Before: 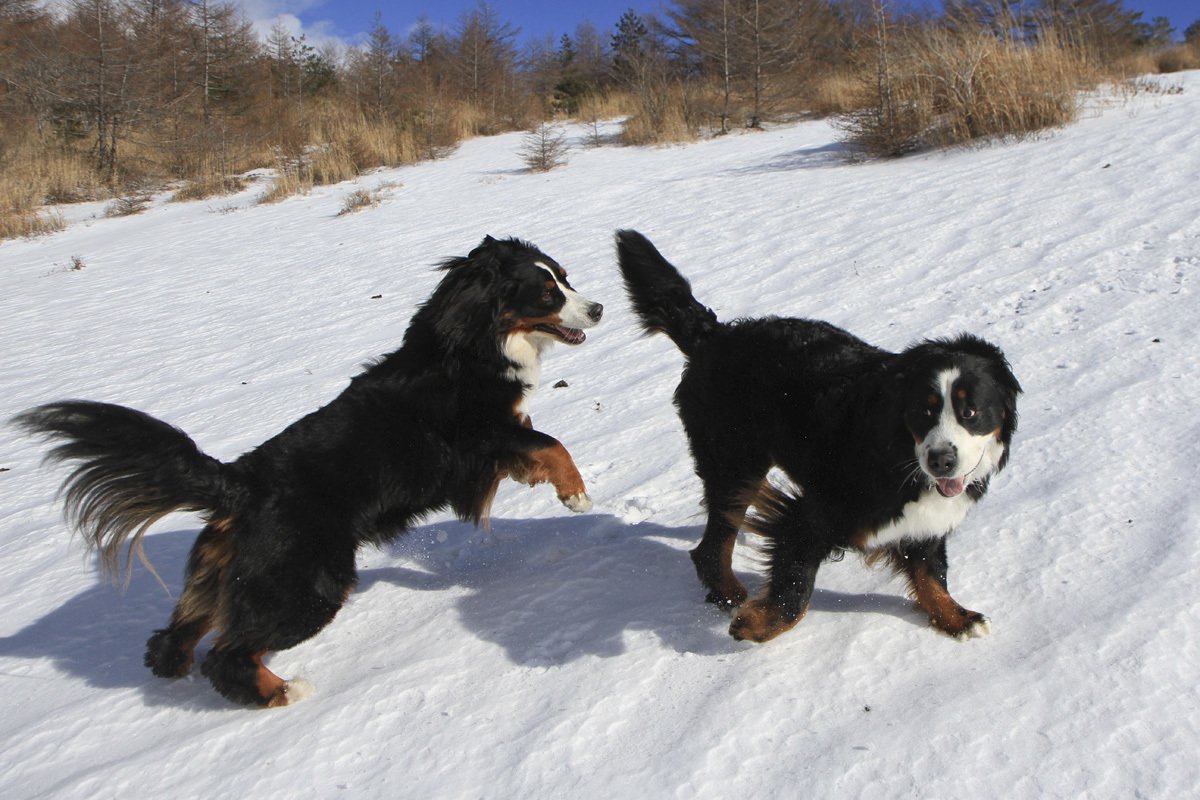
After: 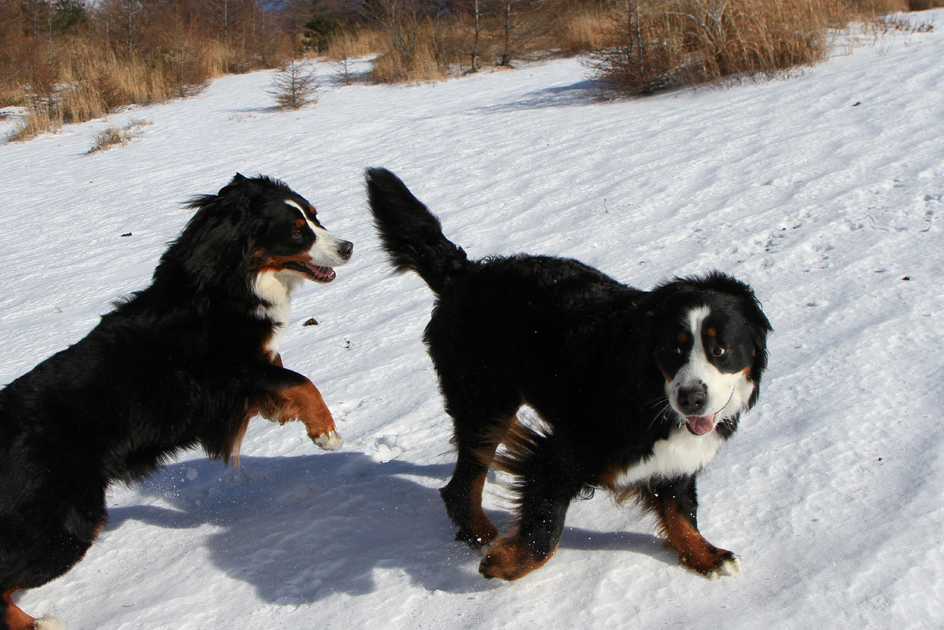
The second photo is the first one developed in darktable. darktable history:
contrast brightness saturation: brightness -0.087
crop and rotate: left 20.882%, top 7.754%, right 0.43%, bottom 13.411%
